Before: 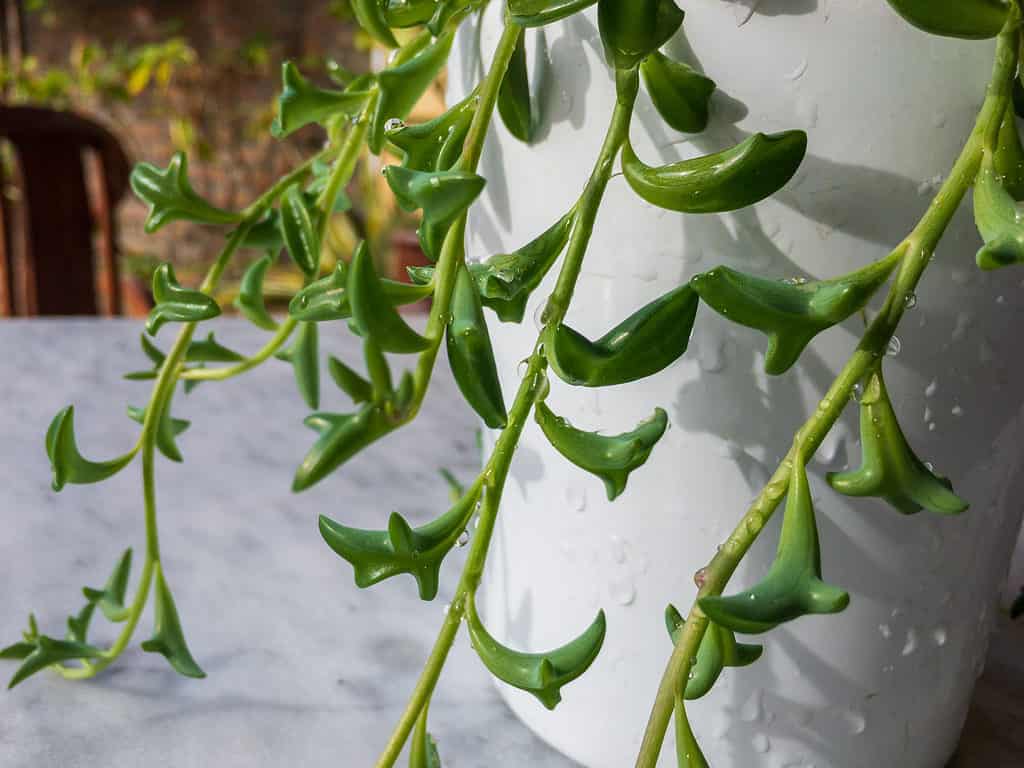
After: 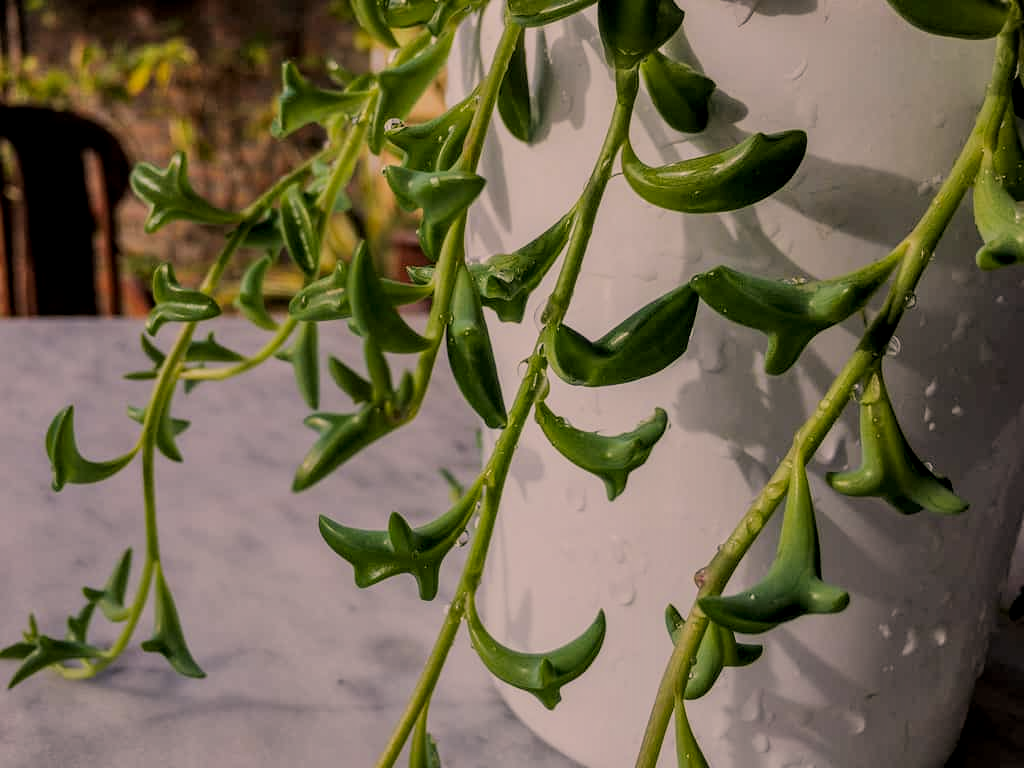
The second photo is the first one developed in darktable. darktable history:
local contrast: on, module defaults
shadows and highlights: shadows 20.99, highlights -80.83, soften with gaussian
exposure: exposure -0.551 EV, compensate highlight preservation false
filmic rgb: black relative exposure -7.65 EV, white relative exposure 4.56 EV, hardness 3.61
color correction: highlights a* 12.08, highlights b* 11.63
